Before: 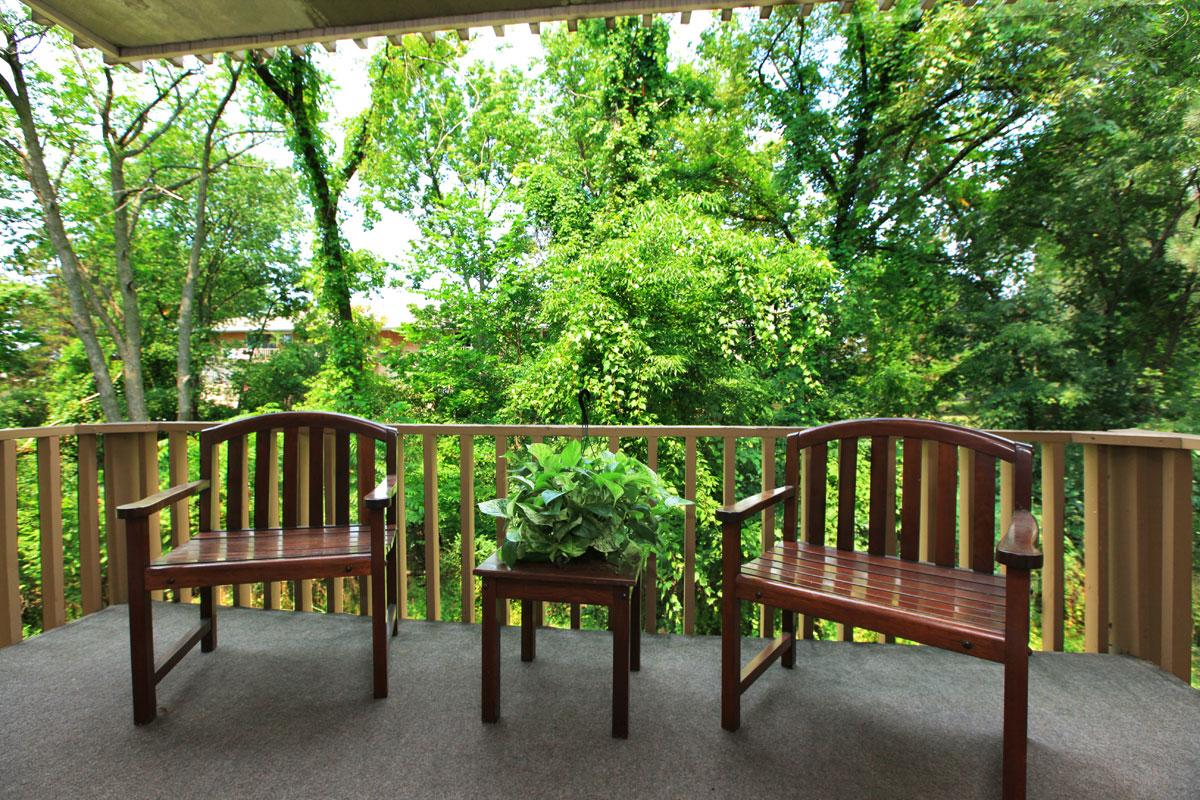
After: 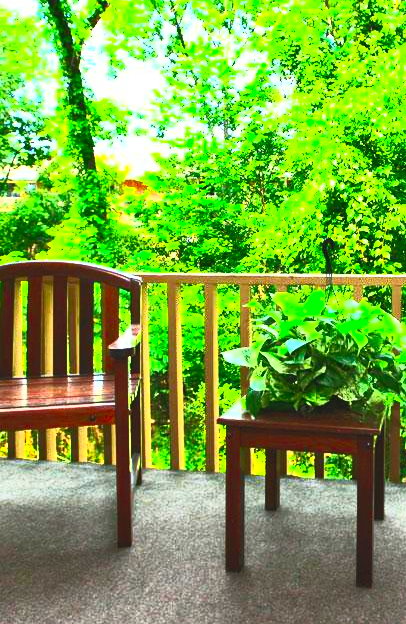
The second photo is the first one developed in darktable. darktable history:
crop and rotate: left 21.411%, top 18.983%, right 44.681%, bottom 3.003%
contrast brightness saturation: contrast 0.997, brightness 0.998, saturation 0.984
